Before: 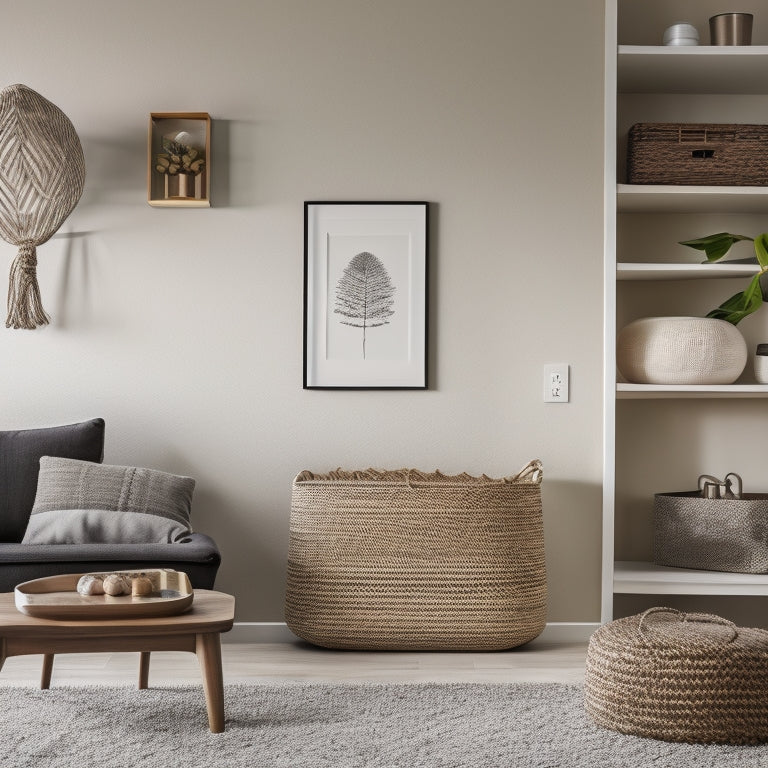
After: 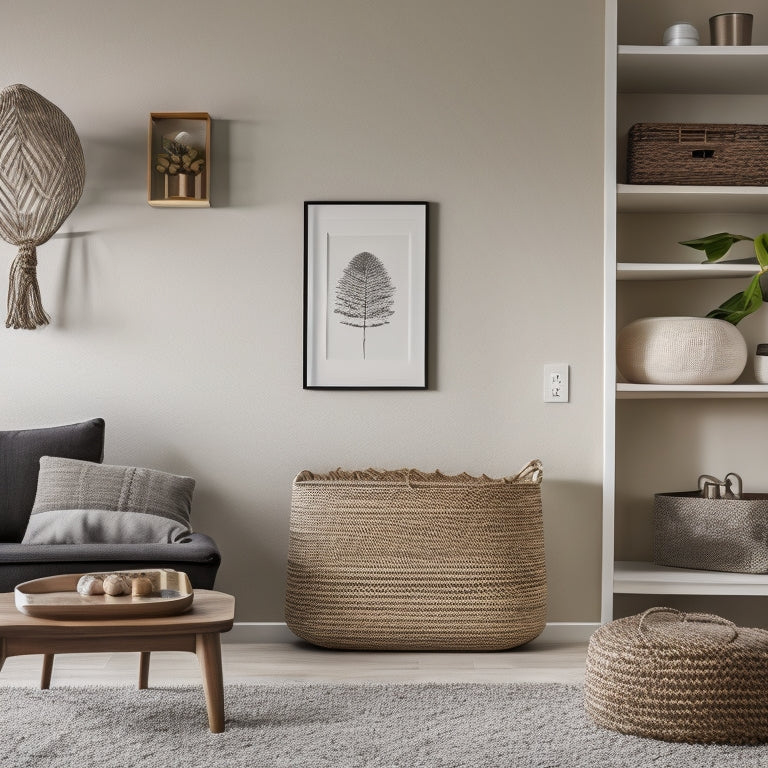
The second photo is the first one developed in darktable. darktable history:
shadows and highlights: soften with gaussian
exposure: black level correction 0.001, exposure 0.017 EV, compensate highlight preservation false
